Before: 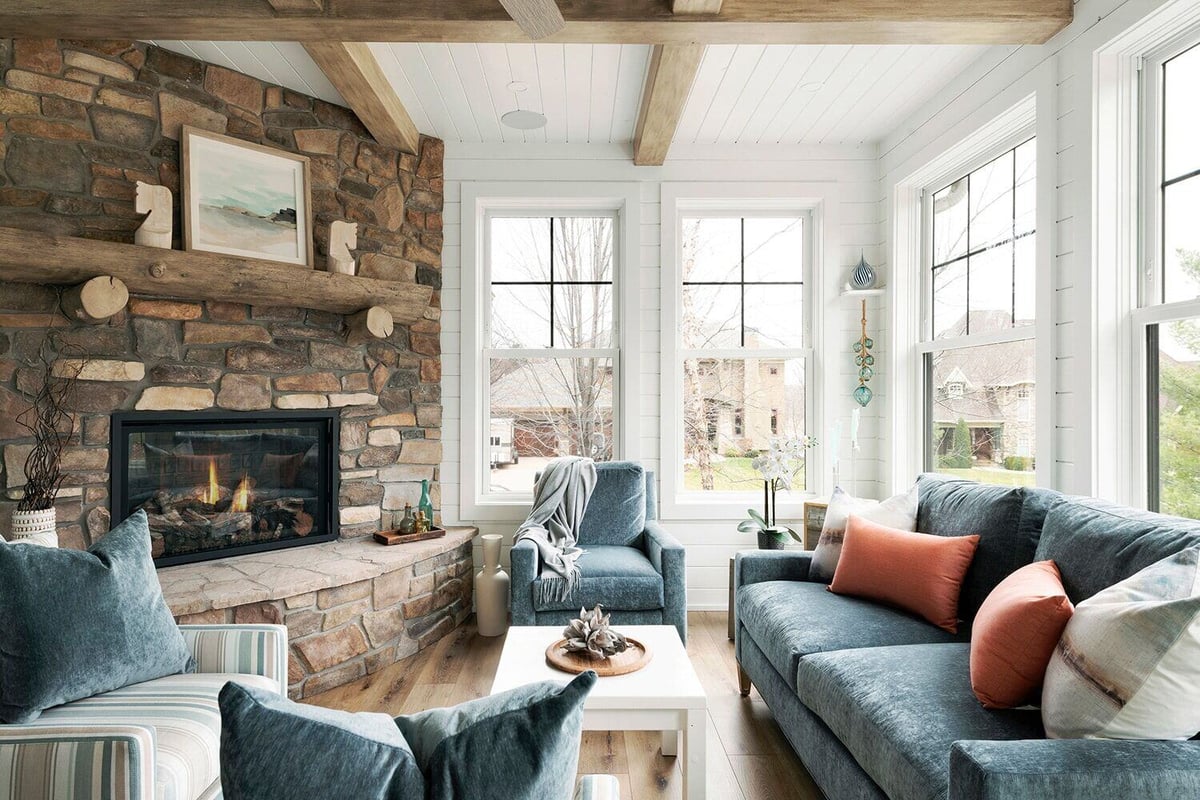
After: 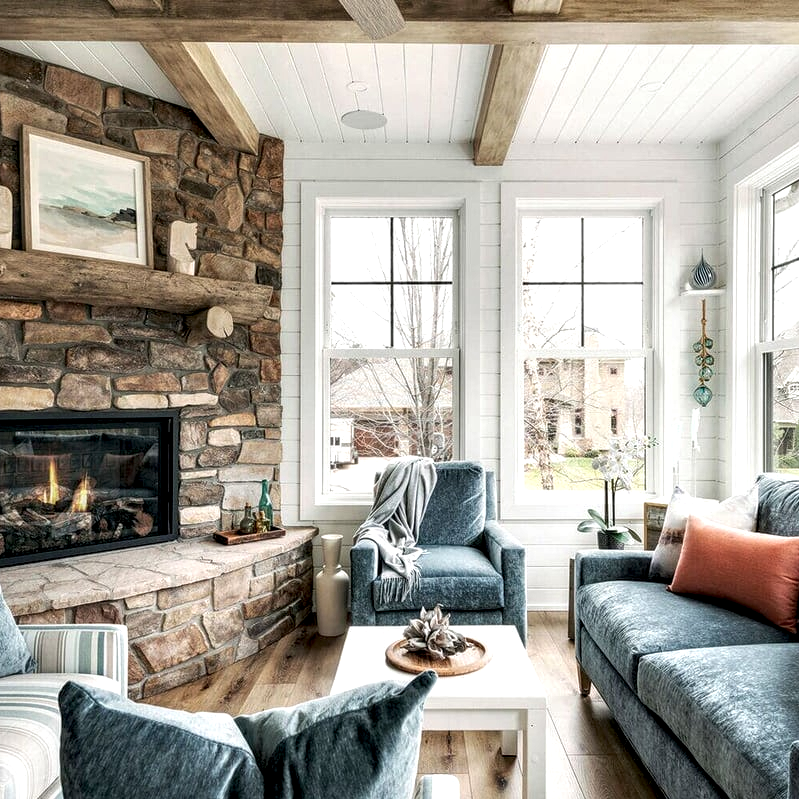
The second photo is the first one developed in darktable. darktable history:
tone equalizer: on, module defaults
crop and rotate: left 13.342%, right 19.991%
local contrast: highlights 79%, shadows 56%, detail 175%, midtone range 0.428
